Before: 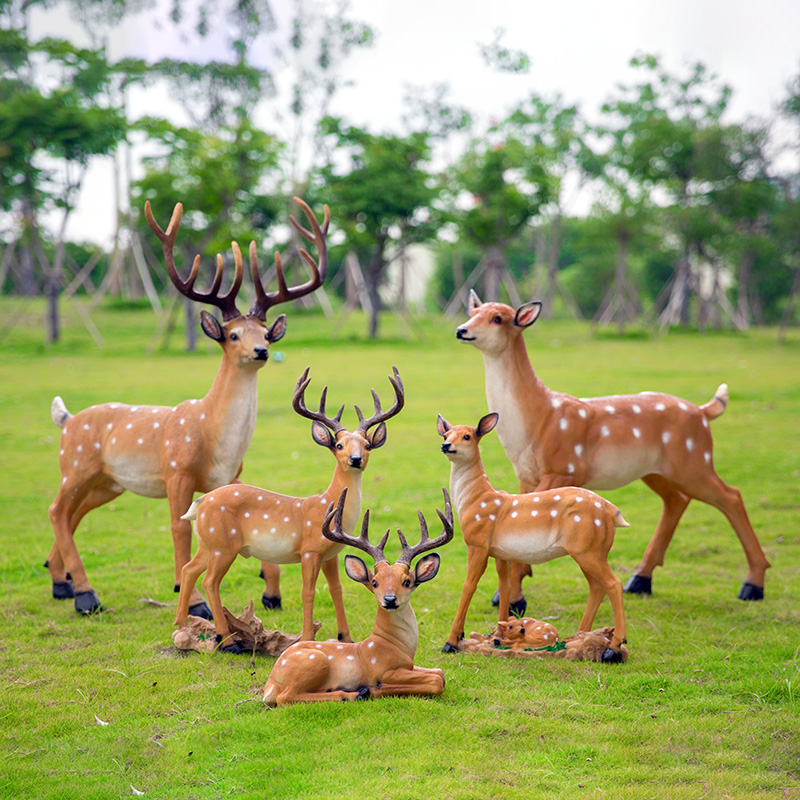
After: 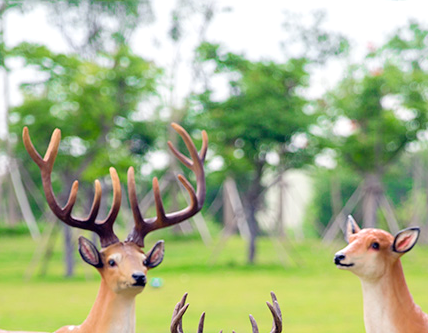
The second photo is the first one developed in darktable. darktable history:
contrast brightness saturation: contrast 0.201, brightness 0.14, saturation 0.149
crop: left 15.283%, top 9.28%, right 31.107%, bottom 49.092%
tone equalizer: -8 EV 0.217 EV, -7 EV 0.439 EV, -6 EV 0.416 EV, -5 EV 0.214 EV, -3 EV -0.254 EV, -2 EV -0.443 EV, -1 EV -0.439 EV, +0 EV -0.232 EV, edges refinement/feathering 500, mask exposure compensation -1.57 EV, preserve details no
shadows and highlights: radius 45.13, white point adjustment 6.74, compress 79.71%, soften with gaussian
